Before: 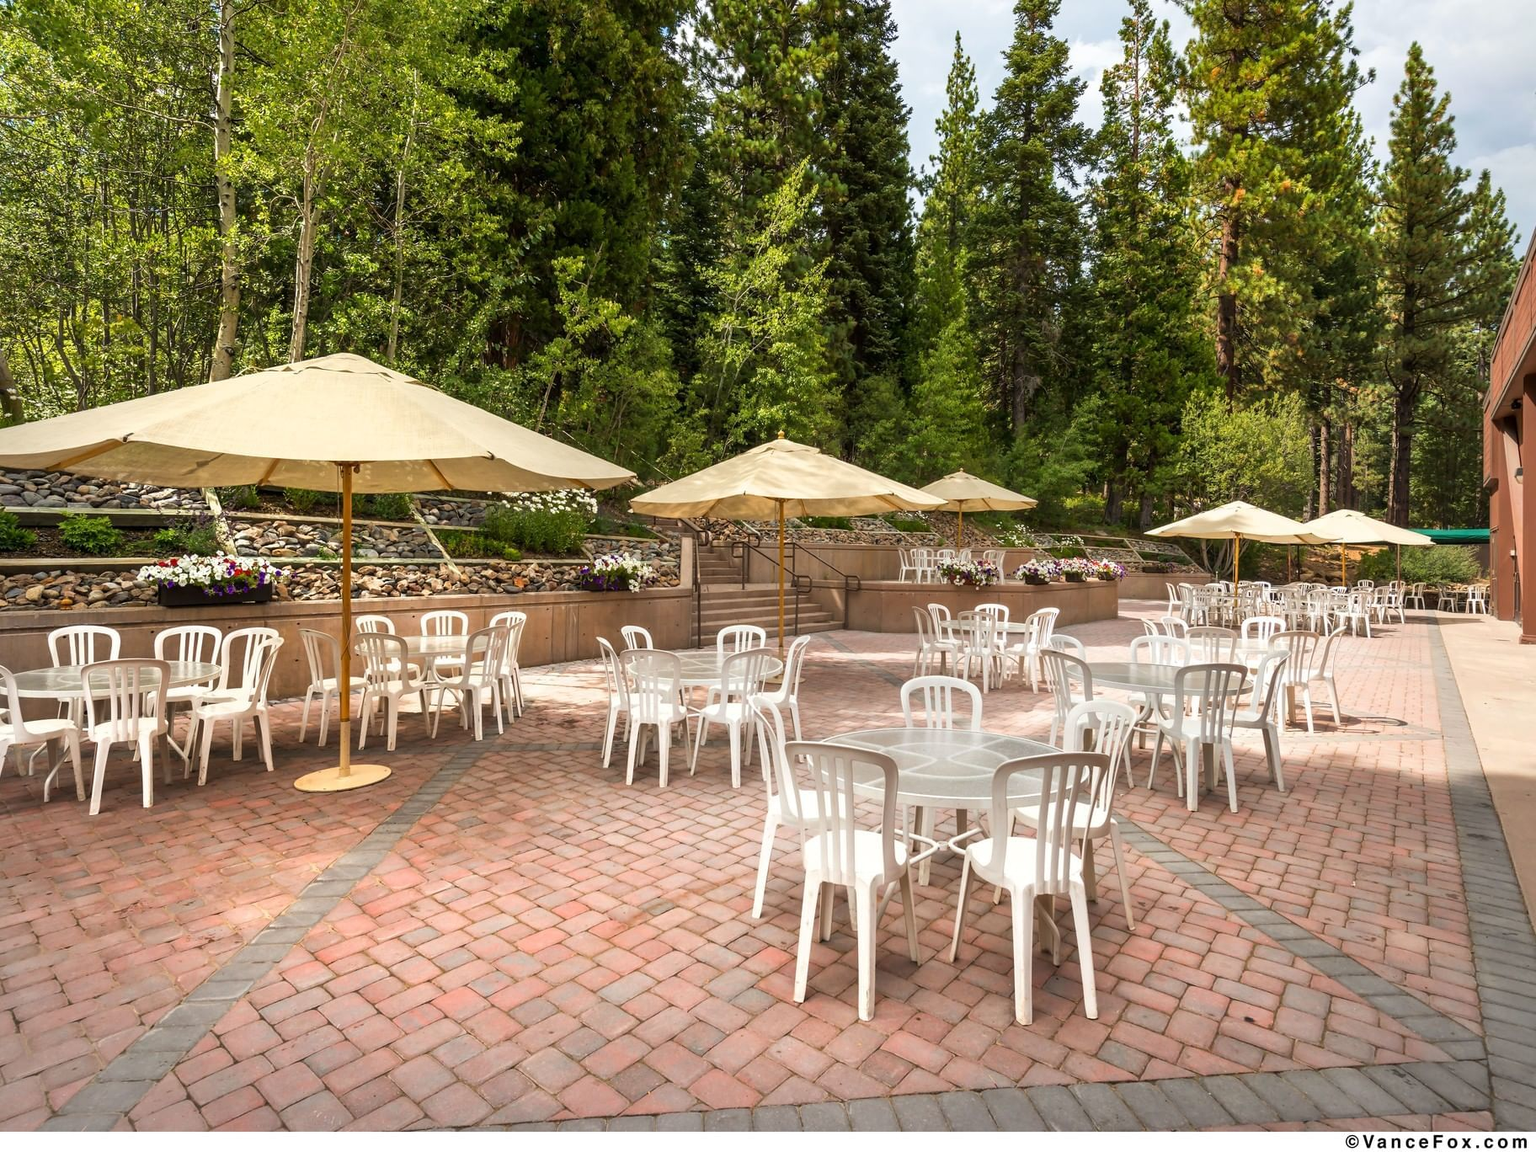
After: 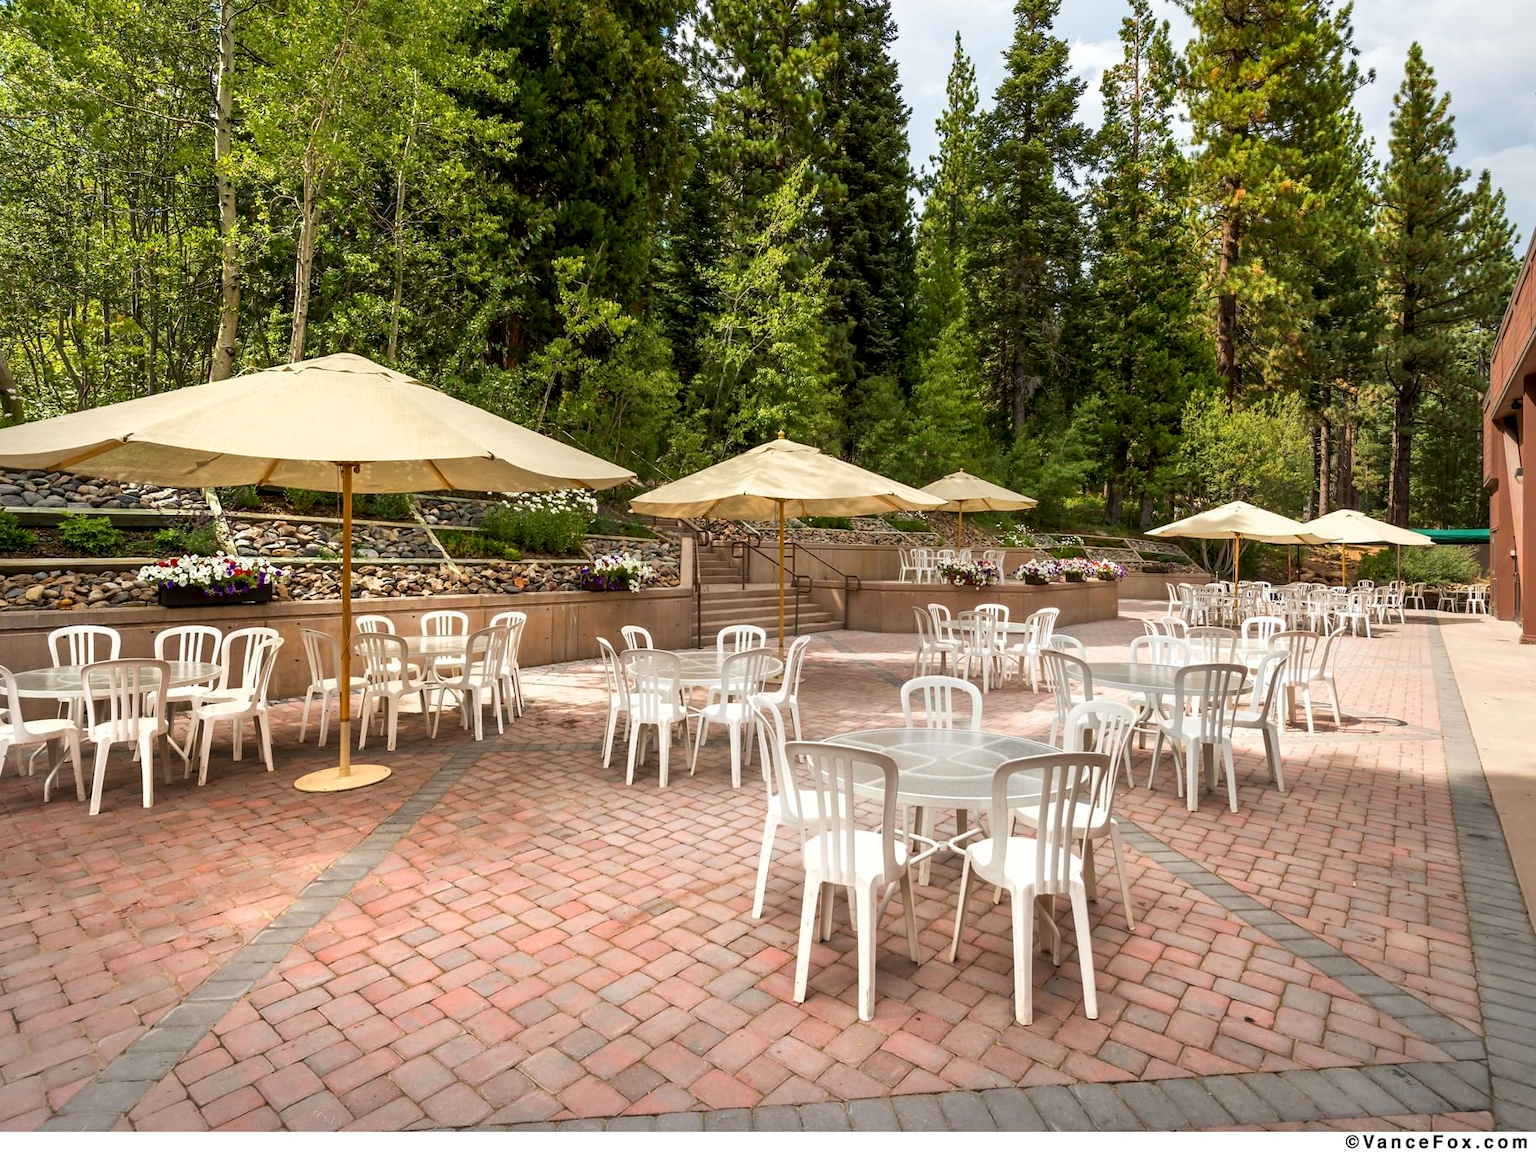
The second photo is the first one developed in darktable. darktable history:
exposure: black level correction 0.004, exposure 0.016 EV, compensate highlight preservation false
